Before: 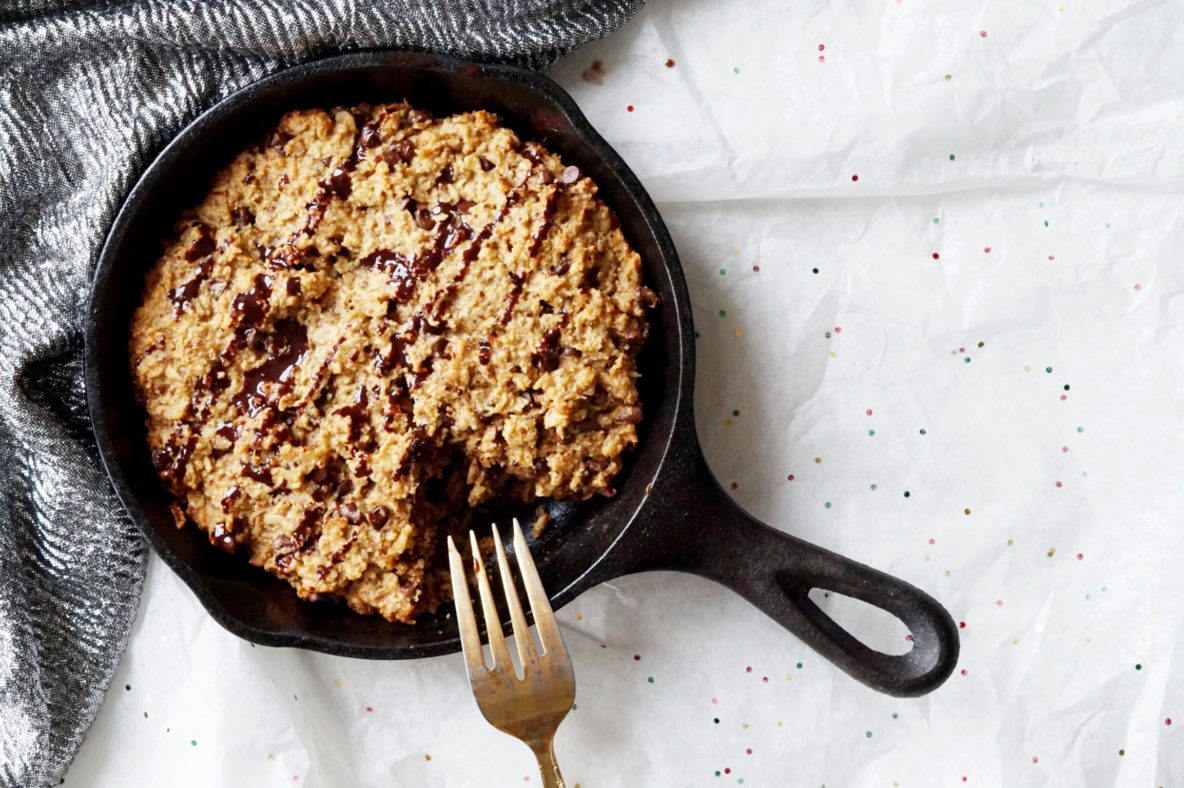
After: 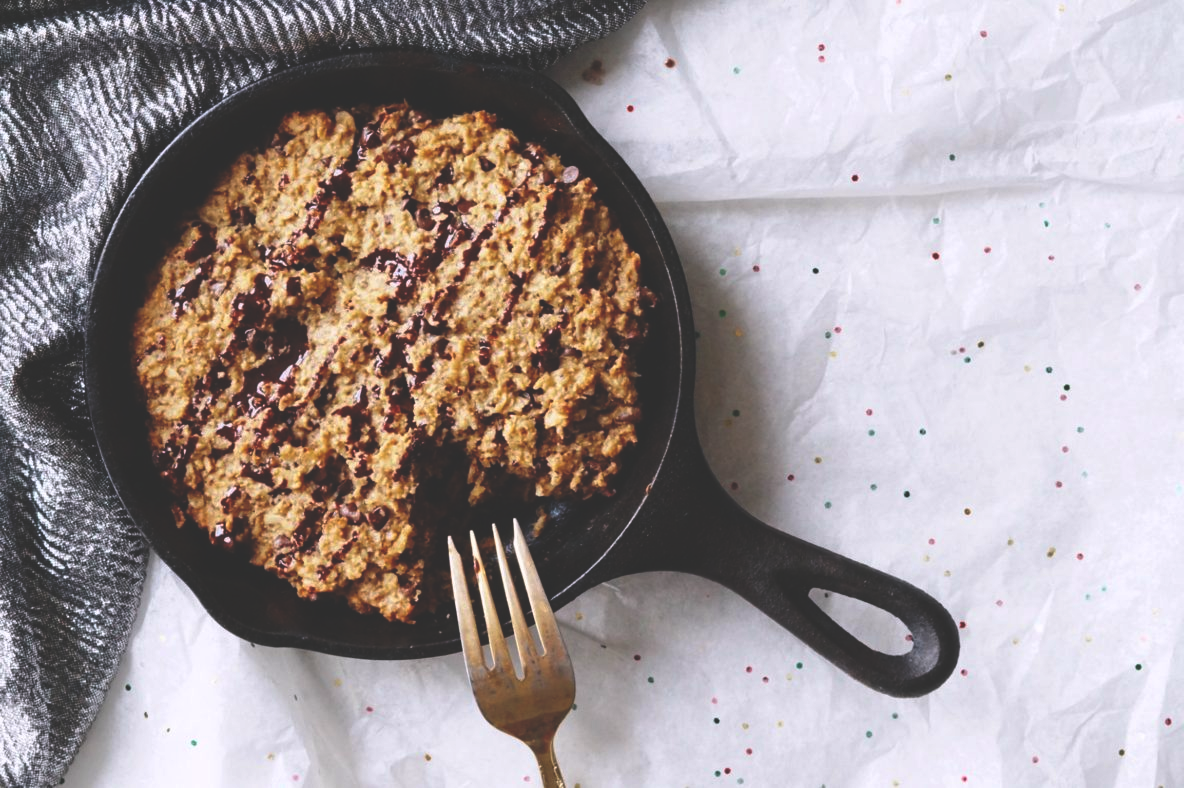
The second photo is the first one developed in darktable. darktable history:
rgb curve: curves: ch0 [(0, 0.186) (0.314, 0.284) (0.775, 0.708) (1, 1)], compensate middle gray true, preserve colors none
color calibration: illuminant custom, x 0.348, y 0.366, temperature 4940.58 K
exposure: exposure -0.021 EV, compensate highlight preservation false
